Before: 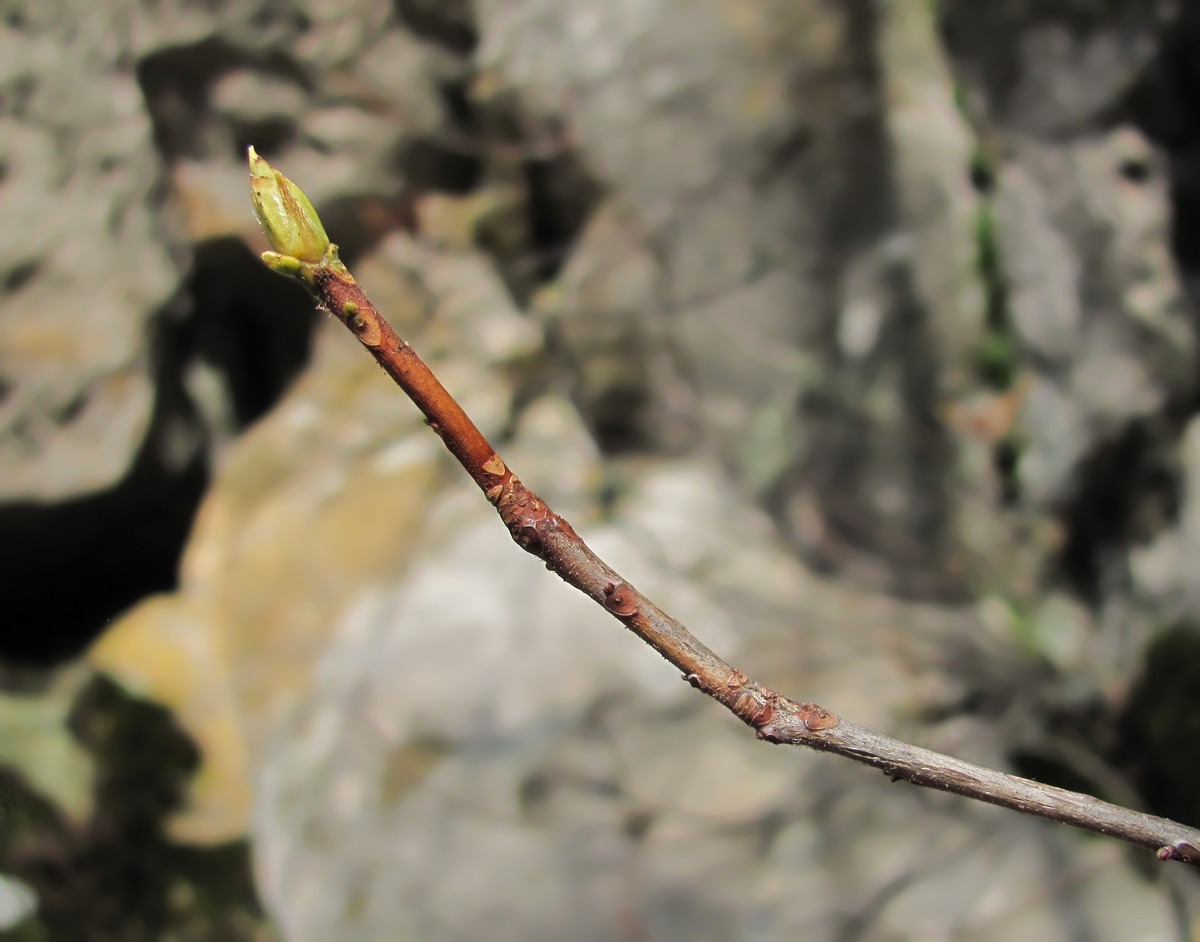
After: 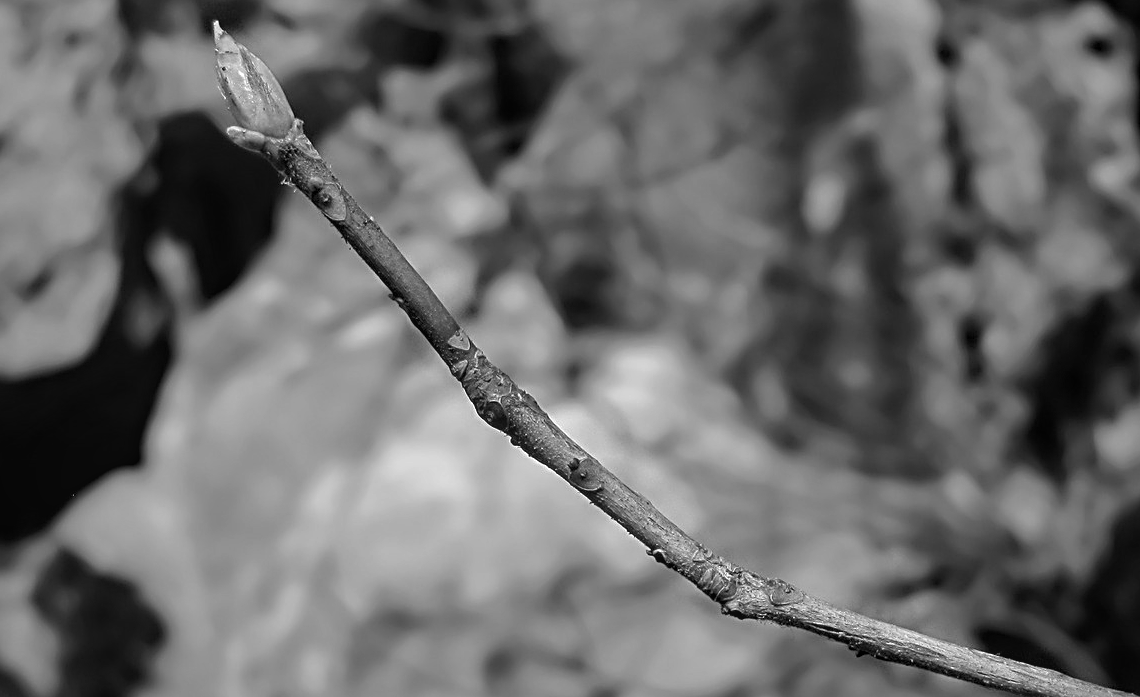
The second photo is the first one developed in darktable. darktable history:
color balance rgb: perceptual saturation grading › global saturation 20%, global vibrance 20%
exposure: black level correction 0.001, compensate highlight preservation false
crop and rotate: left 2.991%, top 13.302%, right 1.981%, bottom 12.636%
local contrast: detail 110%
haze removal: compatibility mode true, adaptive false
sharpen: on, module defaults
color calibration: output gray [0.267, 0.423, 0.267, 0], illuminant same as pipeline (D50), adaptation none (bypass)
